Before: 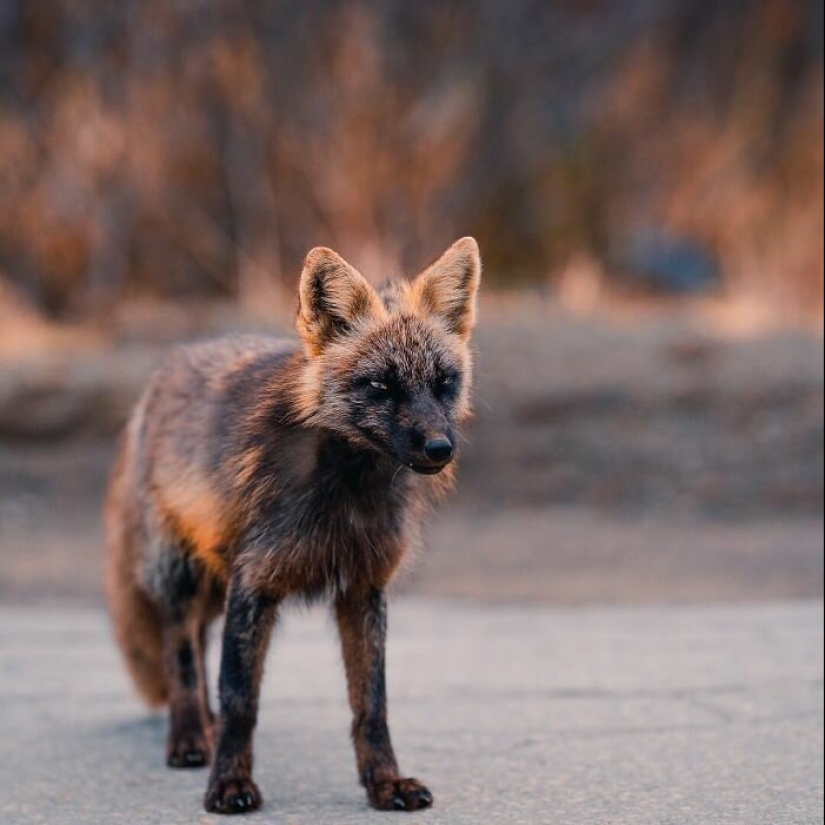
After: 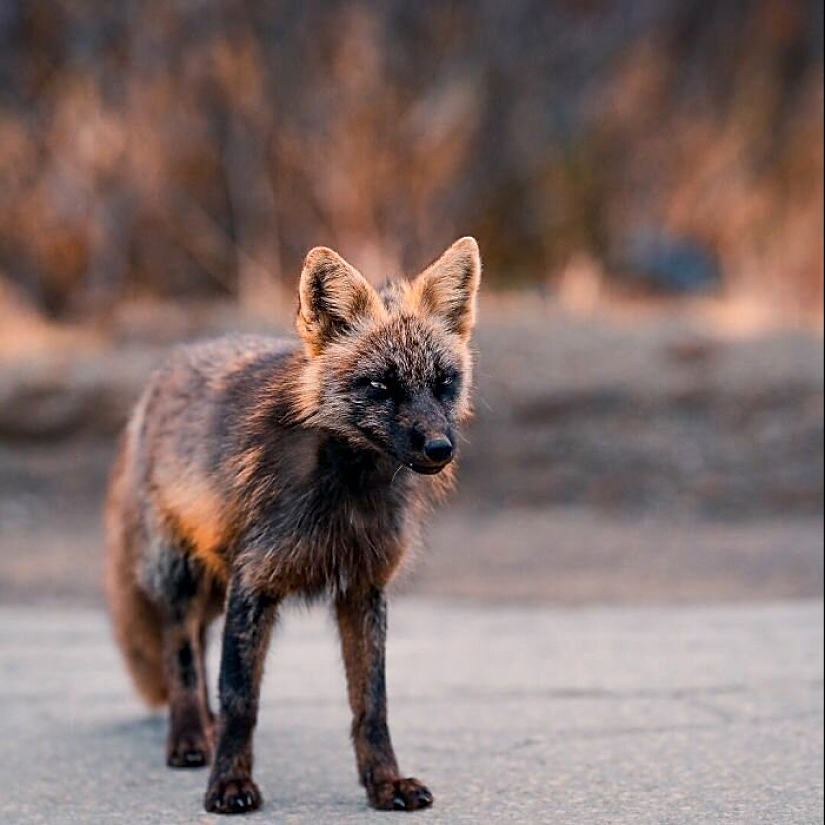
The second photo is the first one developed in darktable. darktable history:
local contrast: mode bilateral grid, contrast 19, coarseness 51, detail 121%, midtone range 0.2
exposure: black level correction 0.001, exposure 0.139 EV, compensate highlight preservation false
sharpen: on, module defaults
